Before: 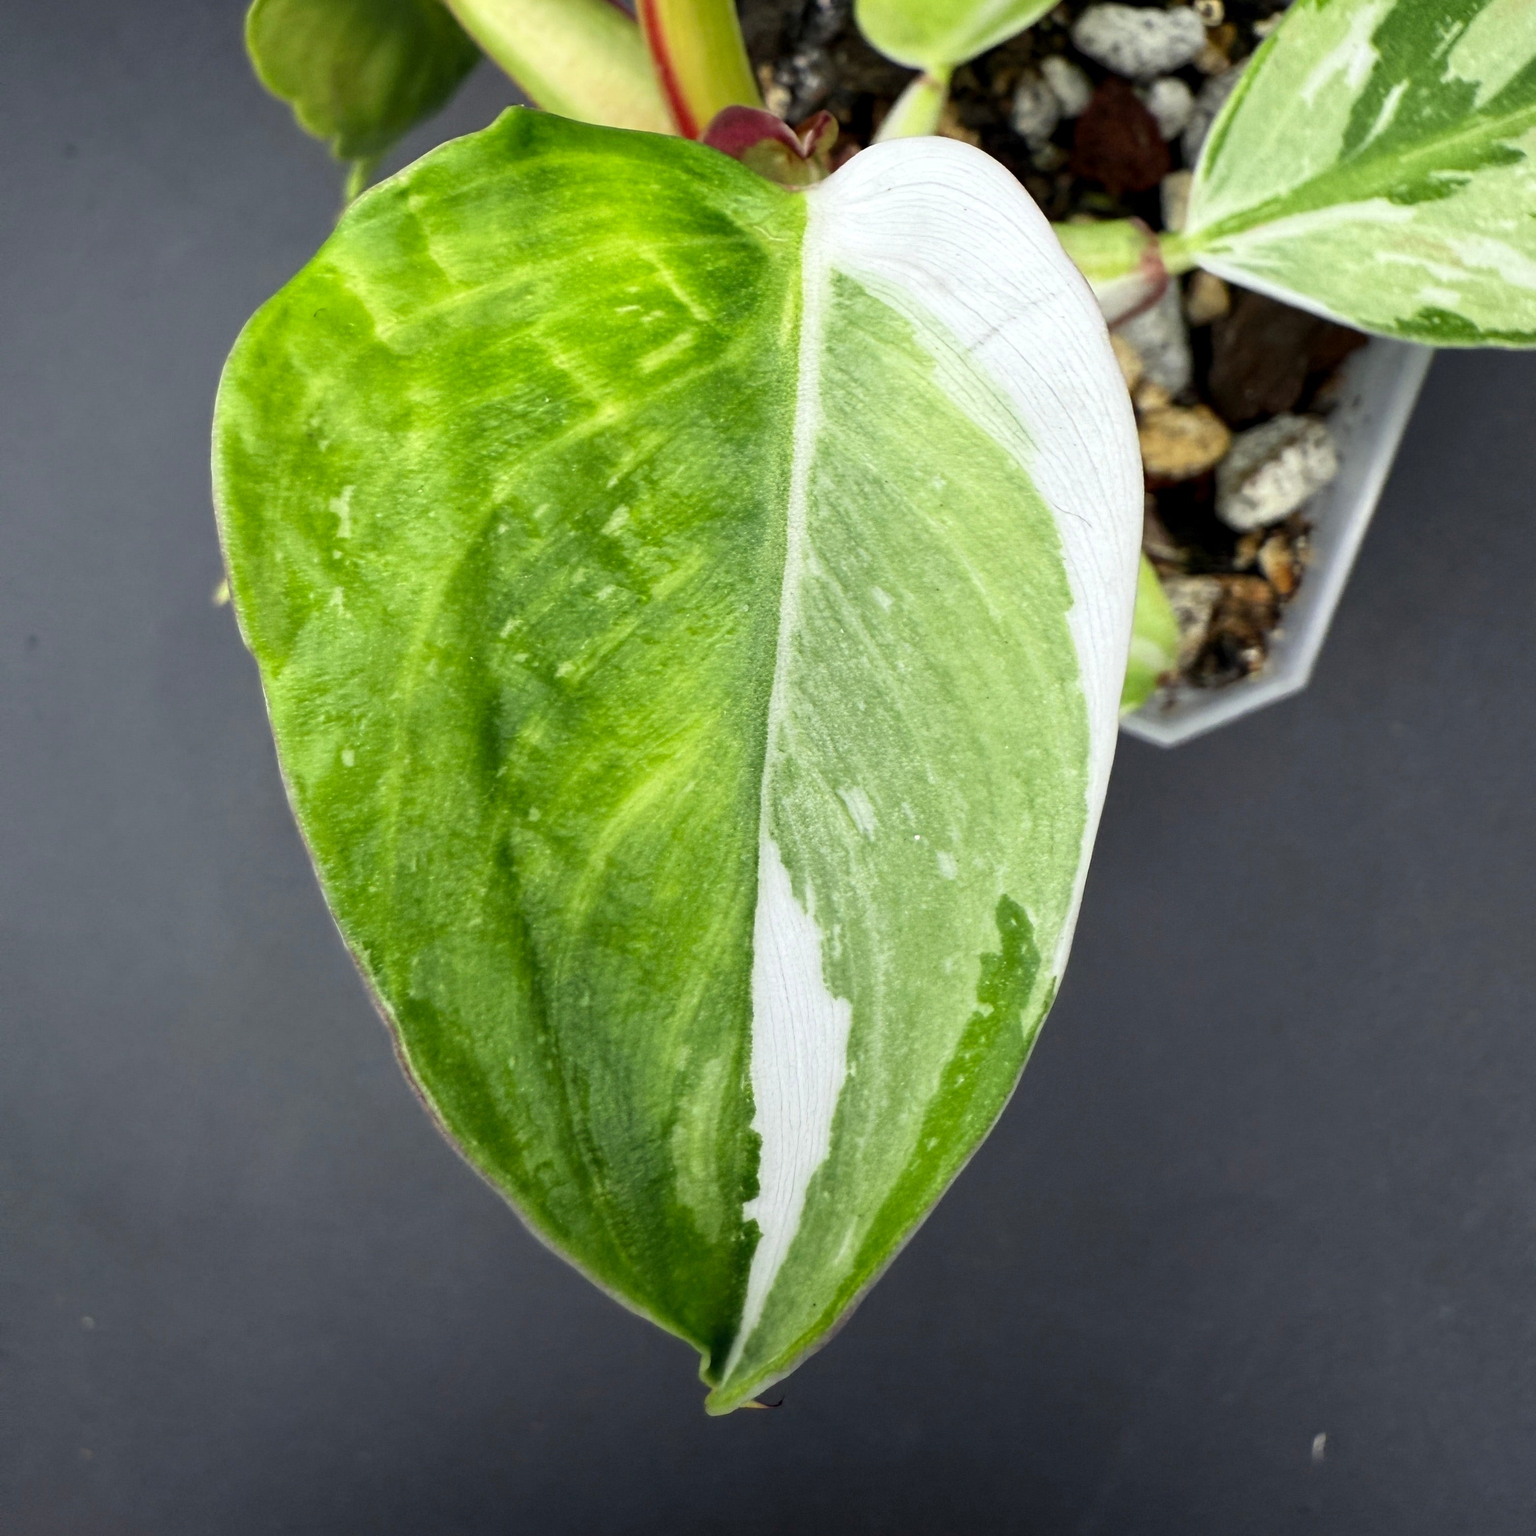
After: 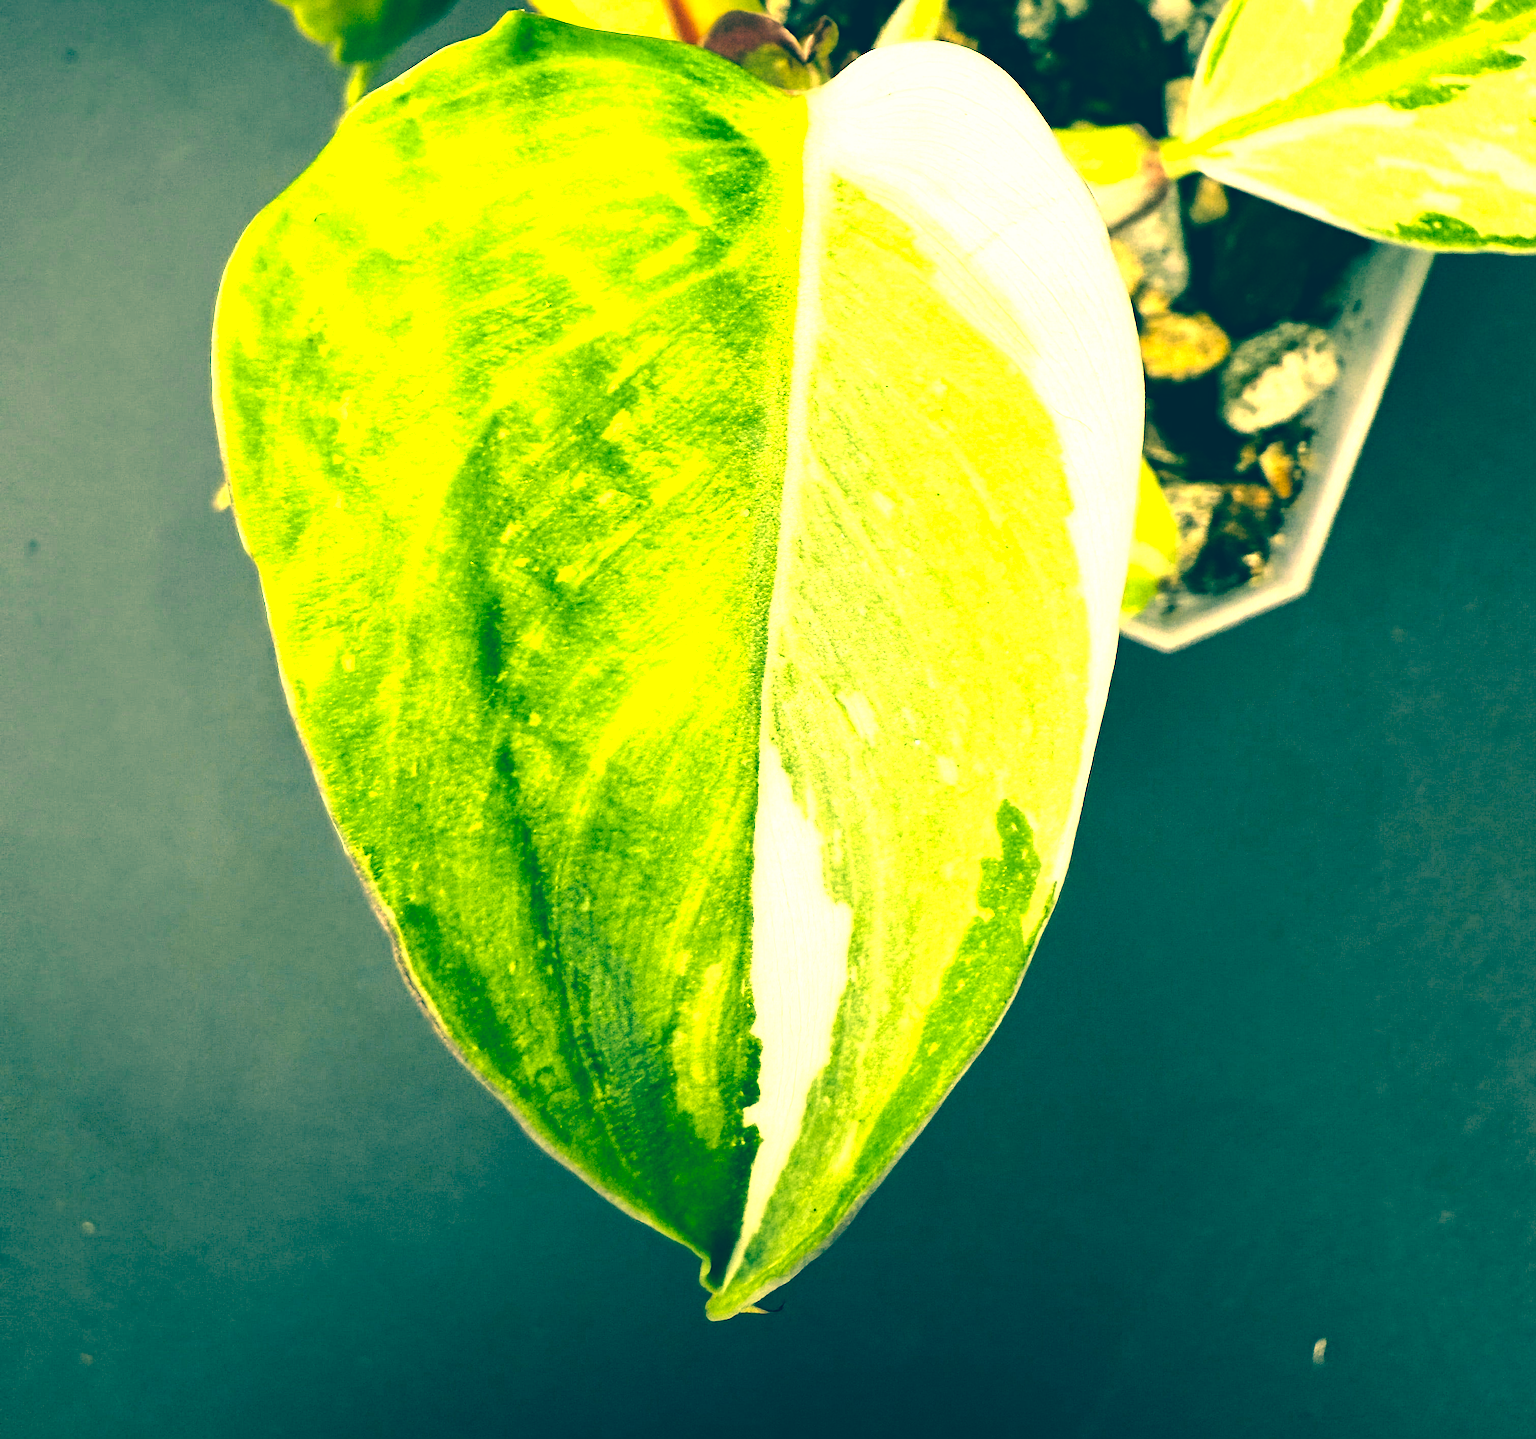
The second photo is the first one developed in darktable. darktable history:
sharpen: on, module defaults
crop and rotate: top 6.25%
color balance: lift [1.006, 0.985, 1.002, 1.015], gamma [1, 0.953, 1.008, 1.047], gain [1.076, 1.13, 1.004, 0.87]
color correction: highlights a* 1.83, highlights b* 34.02, shadows a* -36.68, shadows b* -5.48
tone equalizer: -8 EV -0.75 EV, -7 EV -0.7 EV, -6 EV -0.6 EV, -5 EV -0.4 EV, -3 EV 0.4 EV, -2 EV 0.6 EV, -1 EV 0.7 EV, +0 EV 0.75 EV, edges refinement/feathering 500, mask exposure compensation -1.57 EV, preserve details no
exposure: exposure 0.6 EV, compensate highlight preservation false
haze removal: compatibility mode true, adaptive false
